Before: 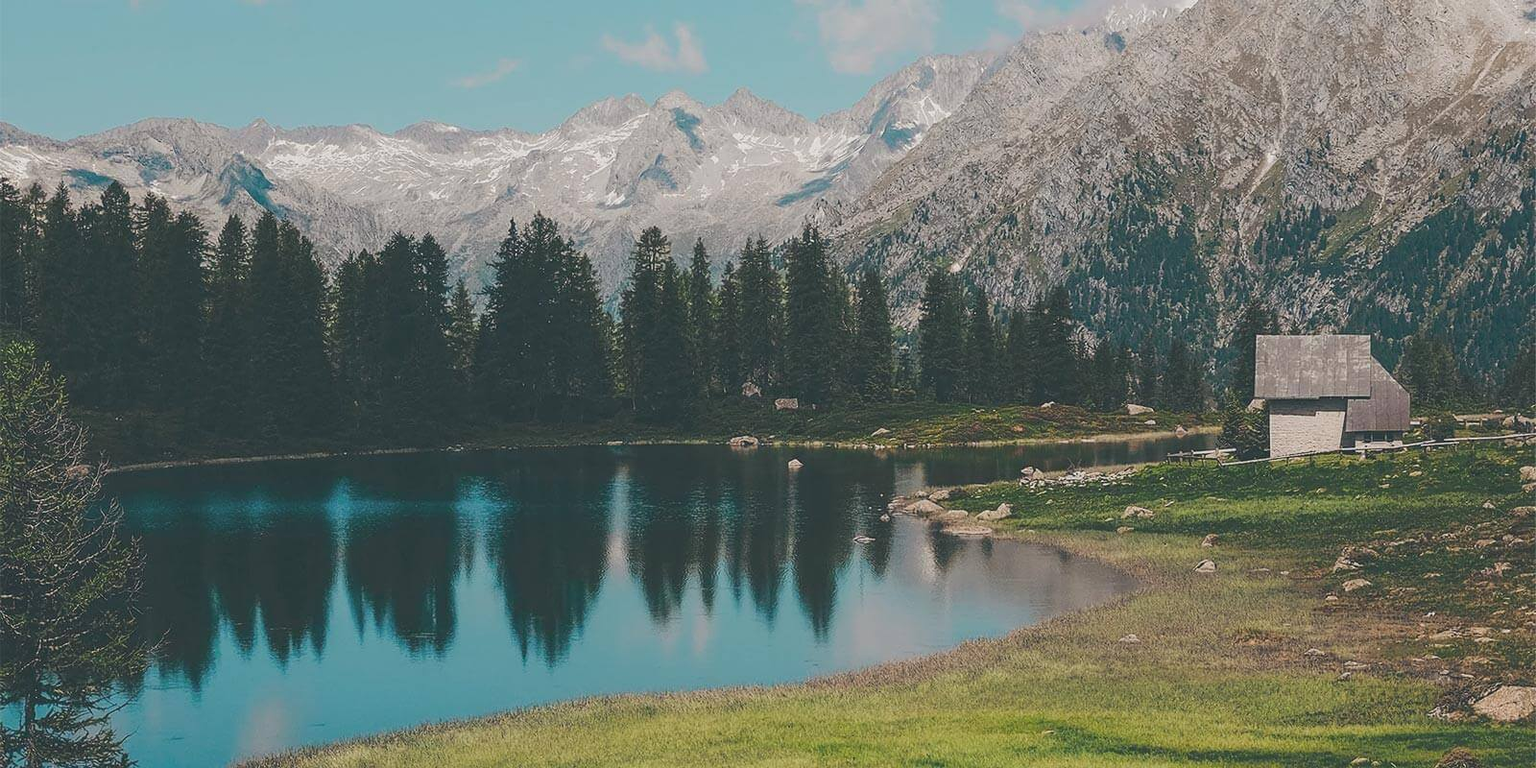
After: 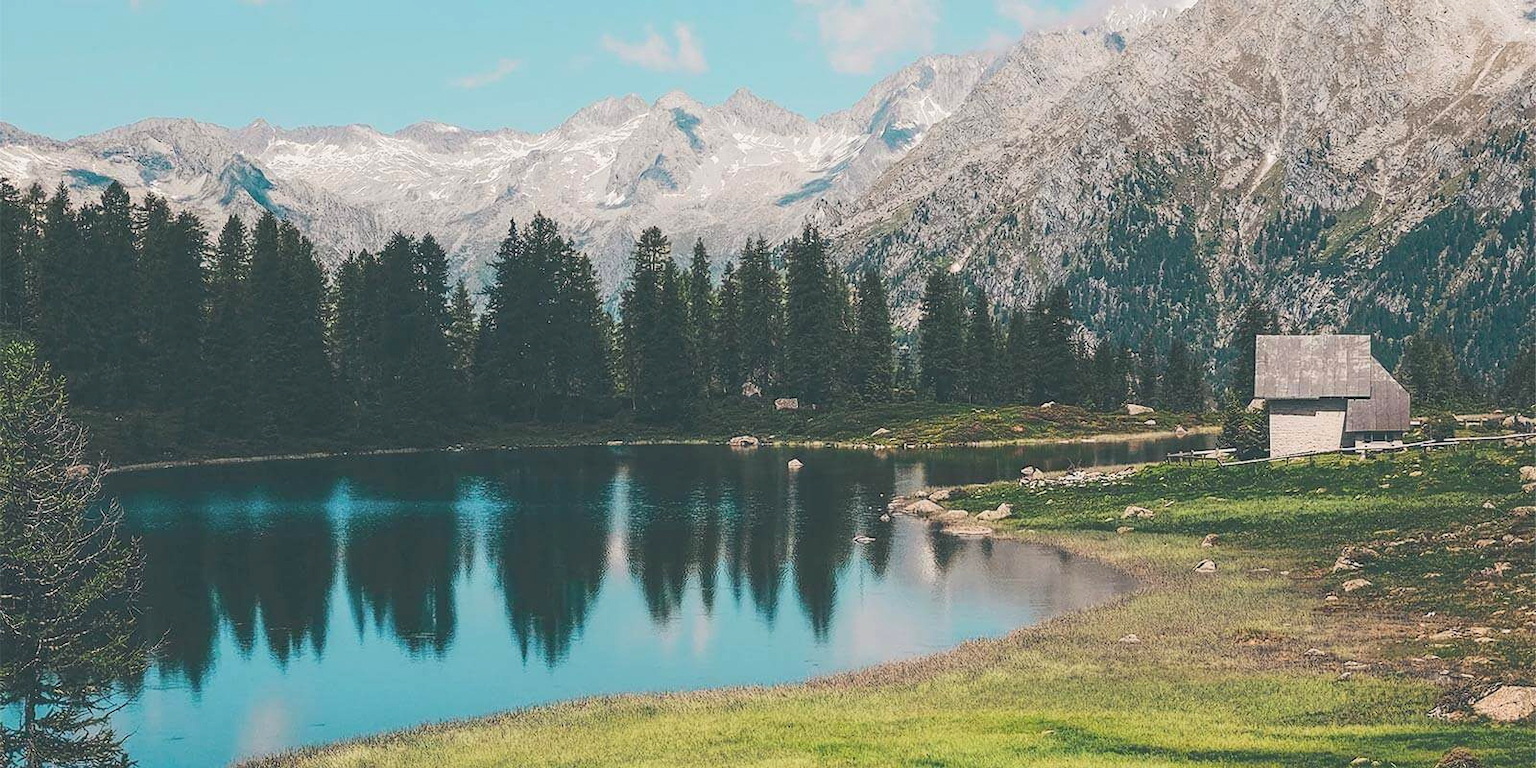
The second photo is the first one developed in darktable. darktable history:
local contrast: highlights 100%, shadows 100%, detail 120%, midtone range 0.2
contrast brightness saturation: contrast 0.2, brightness 0.15, saturation 0.14
